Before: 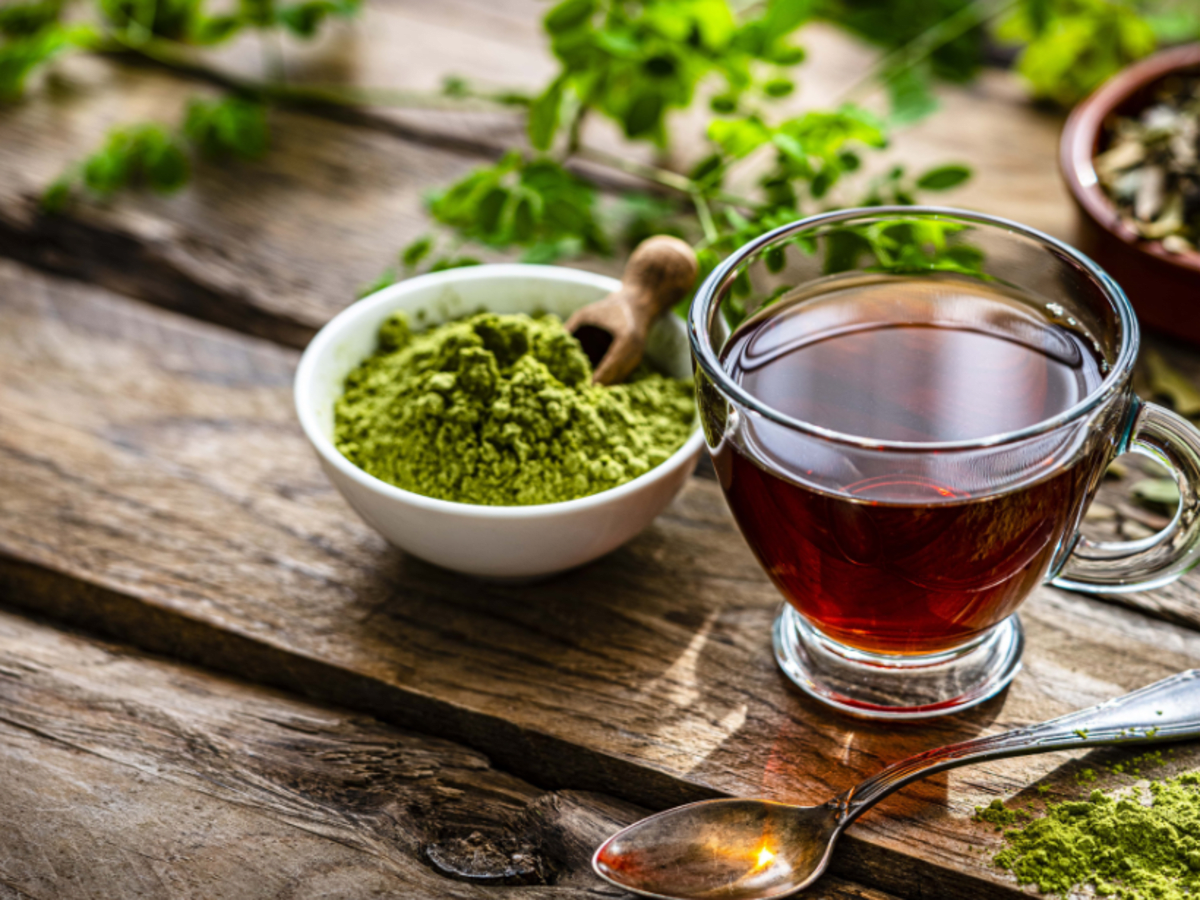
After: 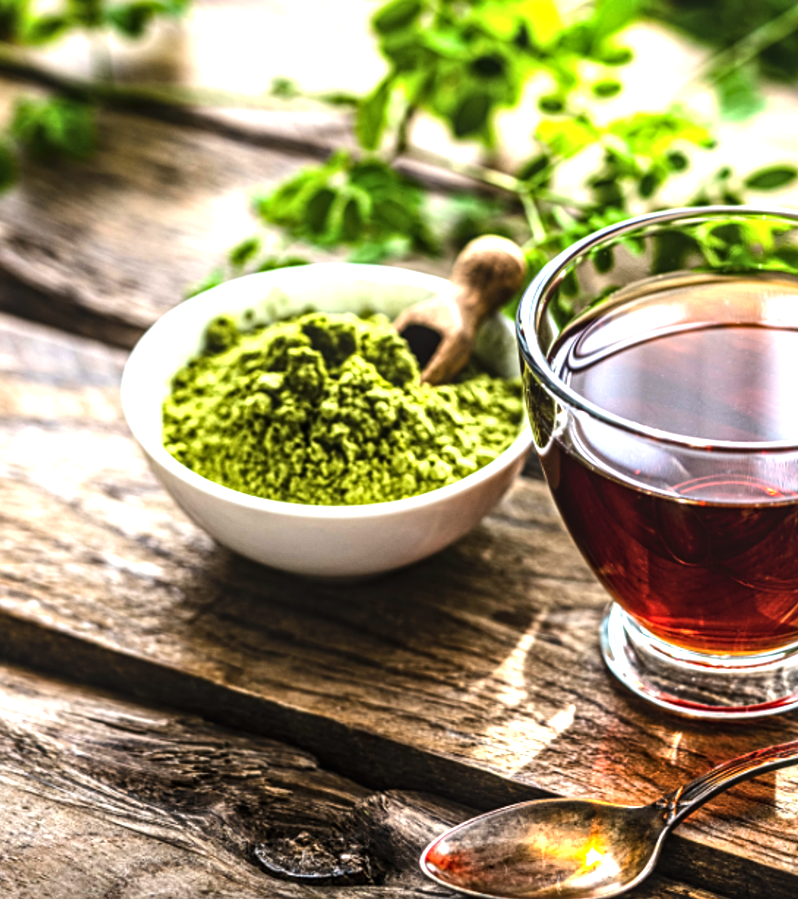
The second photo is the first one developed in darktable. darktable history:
tone equalizer: -8 EV -0.776 EV, -7 EV -0.726 EV, -6 EV -0.598 EV, -5 EV -0.404 EV, -3 EV 0.397 EV, -2 EV 0.6 EV, -1 EV 0.687 EV, +0 EV 0.769 EV, edges refinement/feathering 500, mask exposure compensation -1.57 EV, preserve details no
local contrast: on, module defaults
sharpen: amount 0.214
exposure: black level correction -0.002, exposure 0.536 EV, compensate highlight preservation false
crop and rotate: left 14.334%, right 19.149%
